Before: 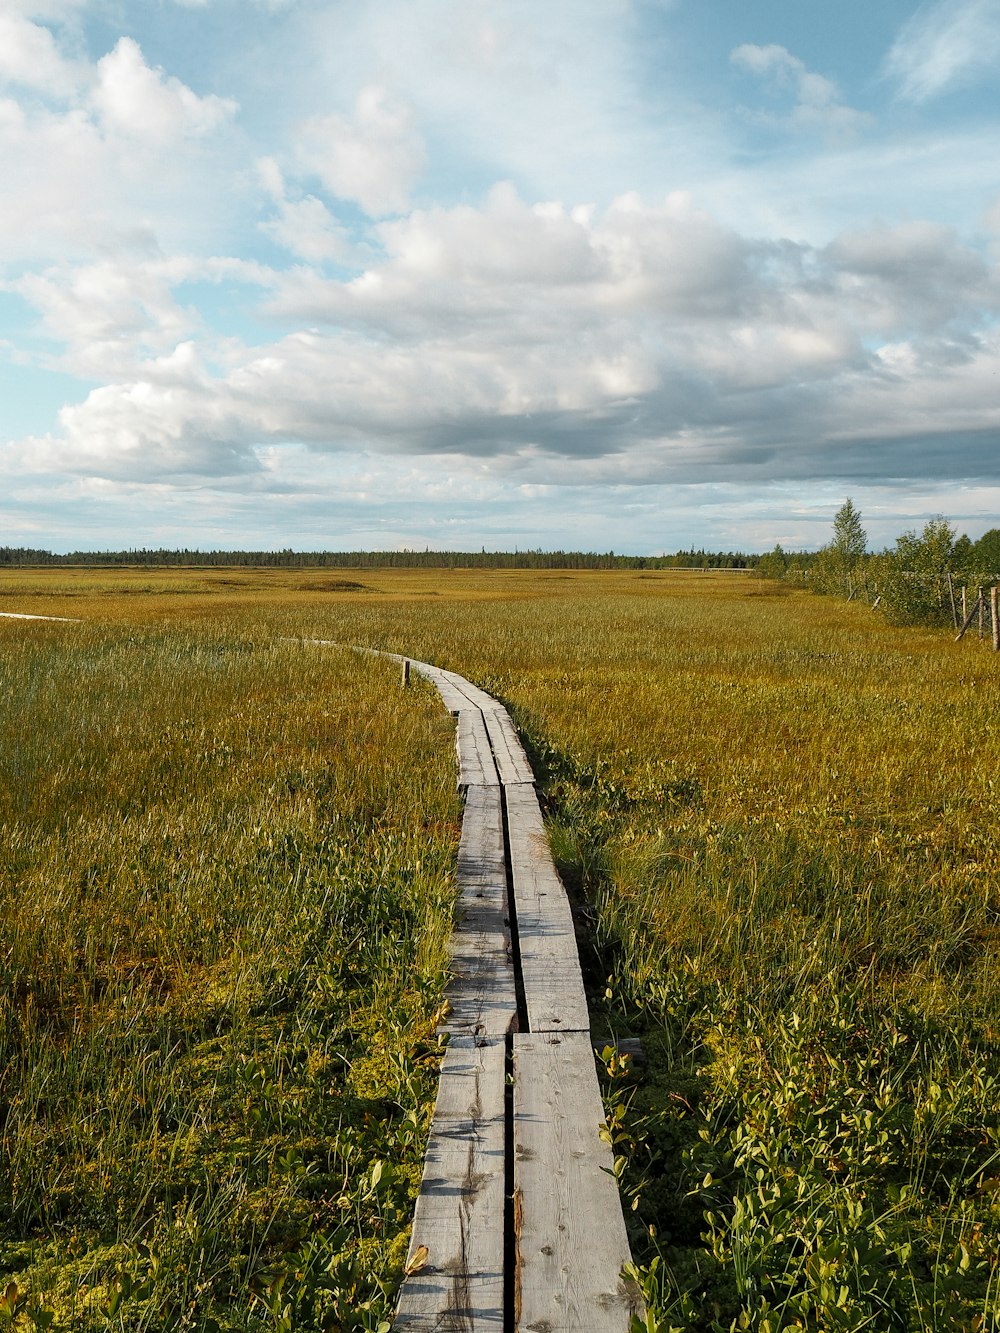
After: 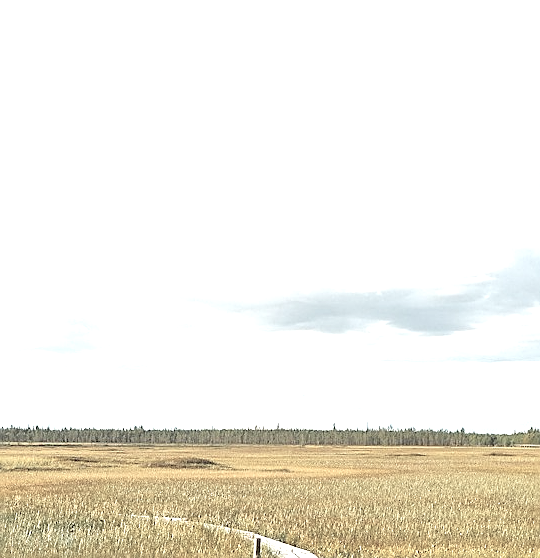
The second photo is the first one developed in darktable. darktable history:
crop: left 14.908%, top 9.281%, right 30.998%, bottom 48.803%
contrast brightness saturation: brightness 0.189, saturation -0.519
exposure: black level correction 0, exposure 1.34 EV, compensate highlight preservation false
sharpen: on, module defaults
